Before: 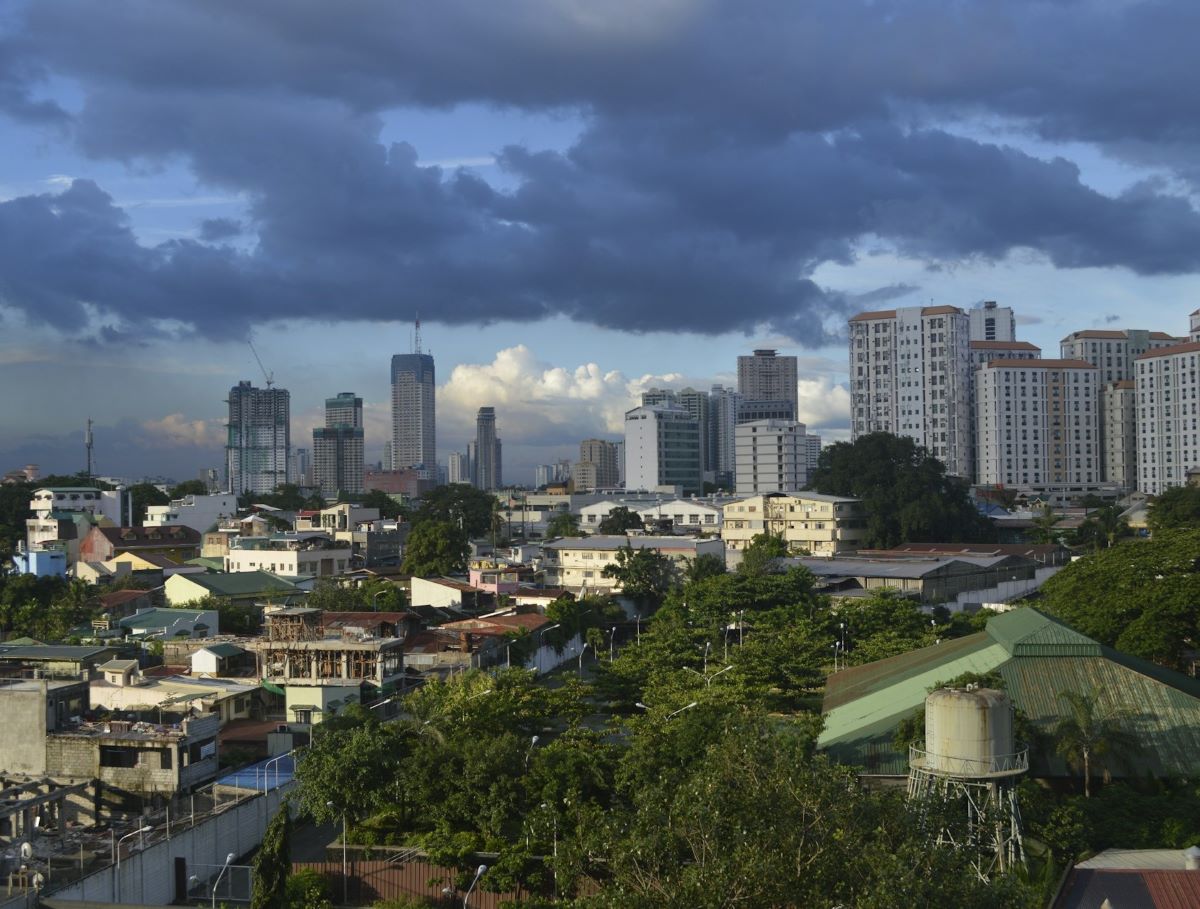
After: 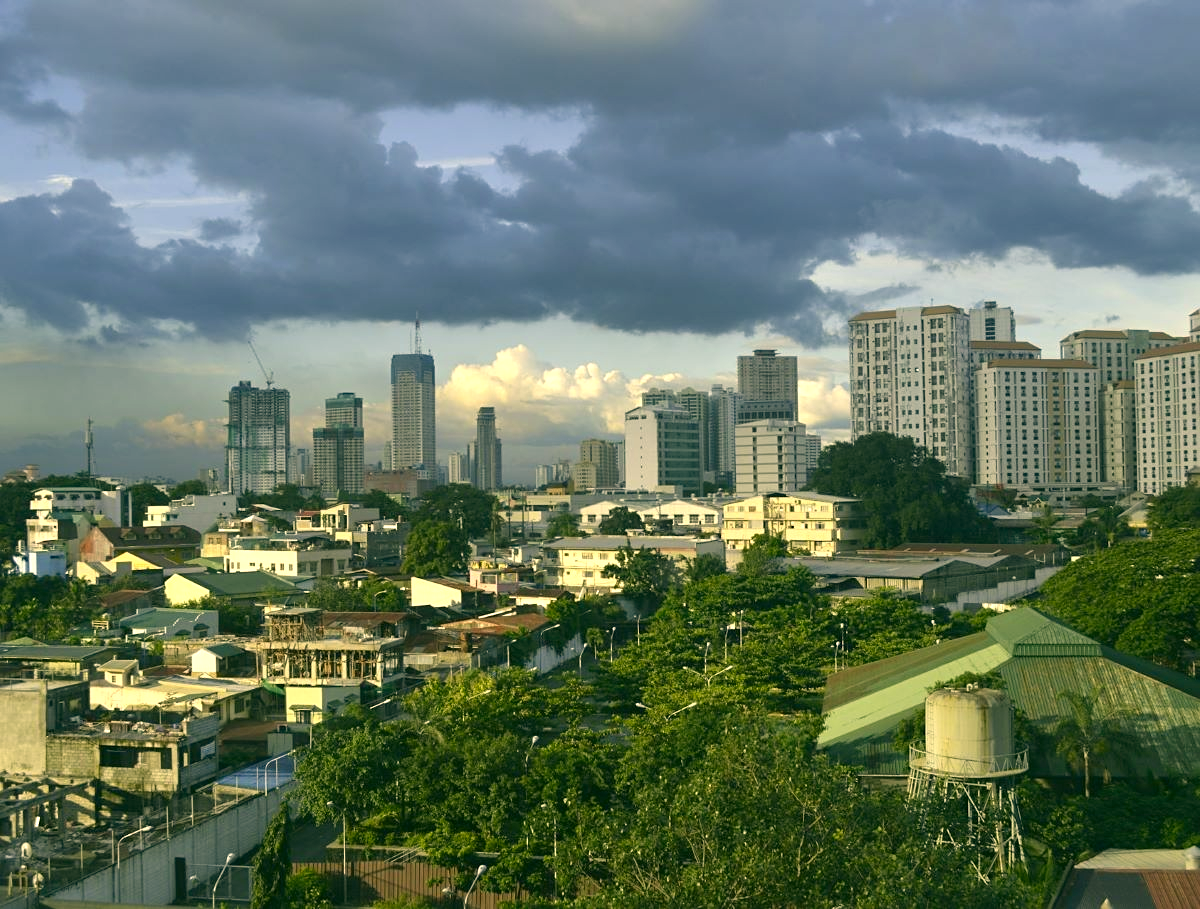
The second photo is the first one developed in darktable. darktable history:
color correction: highlights a* 4.93, highlights b* 24.96, shadows a* -16.13, shadows b* 3.99
sharpen: amount 0.217
exposure: black level correction 0, exposure 0.591 EV, compensate highlight preservation false
shadows and highlights: shadows 25.38, highlights -48.12, soften with gaussian
